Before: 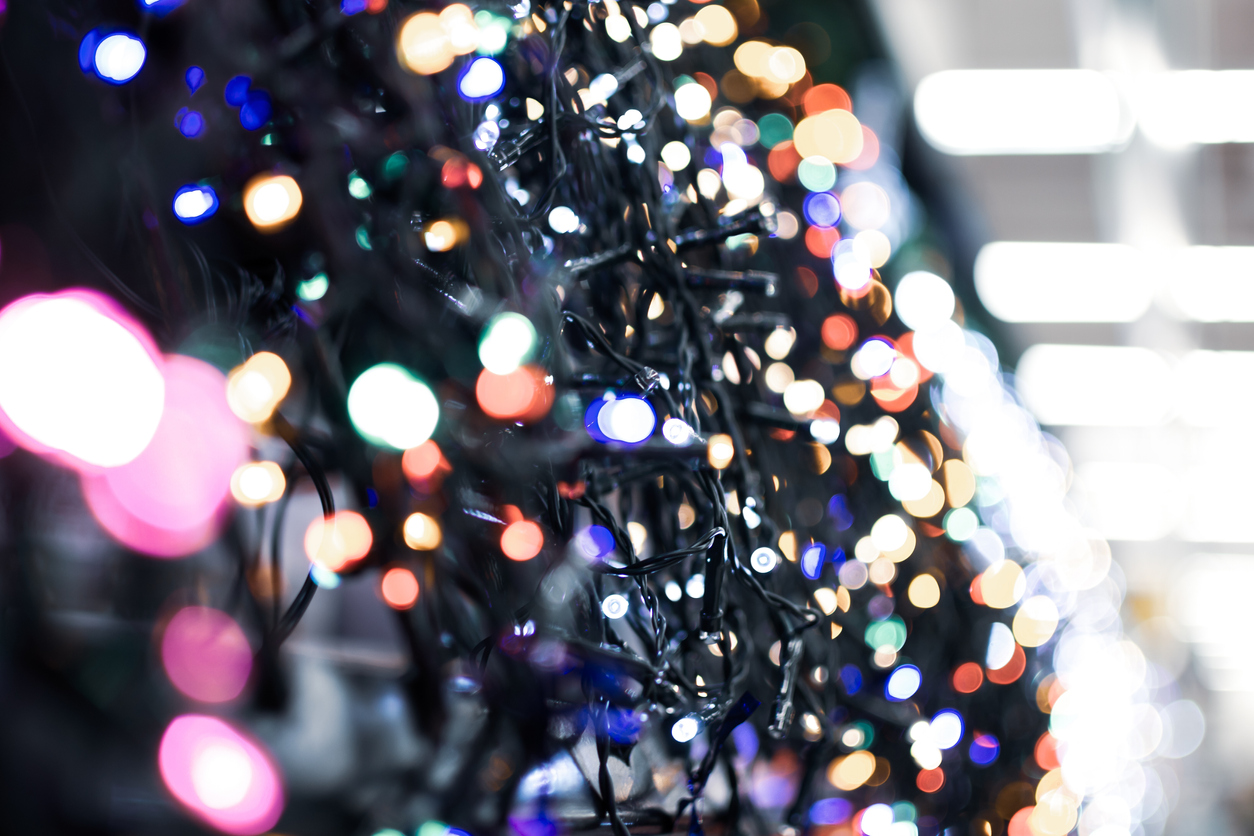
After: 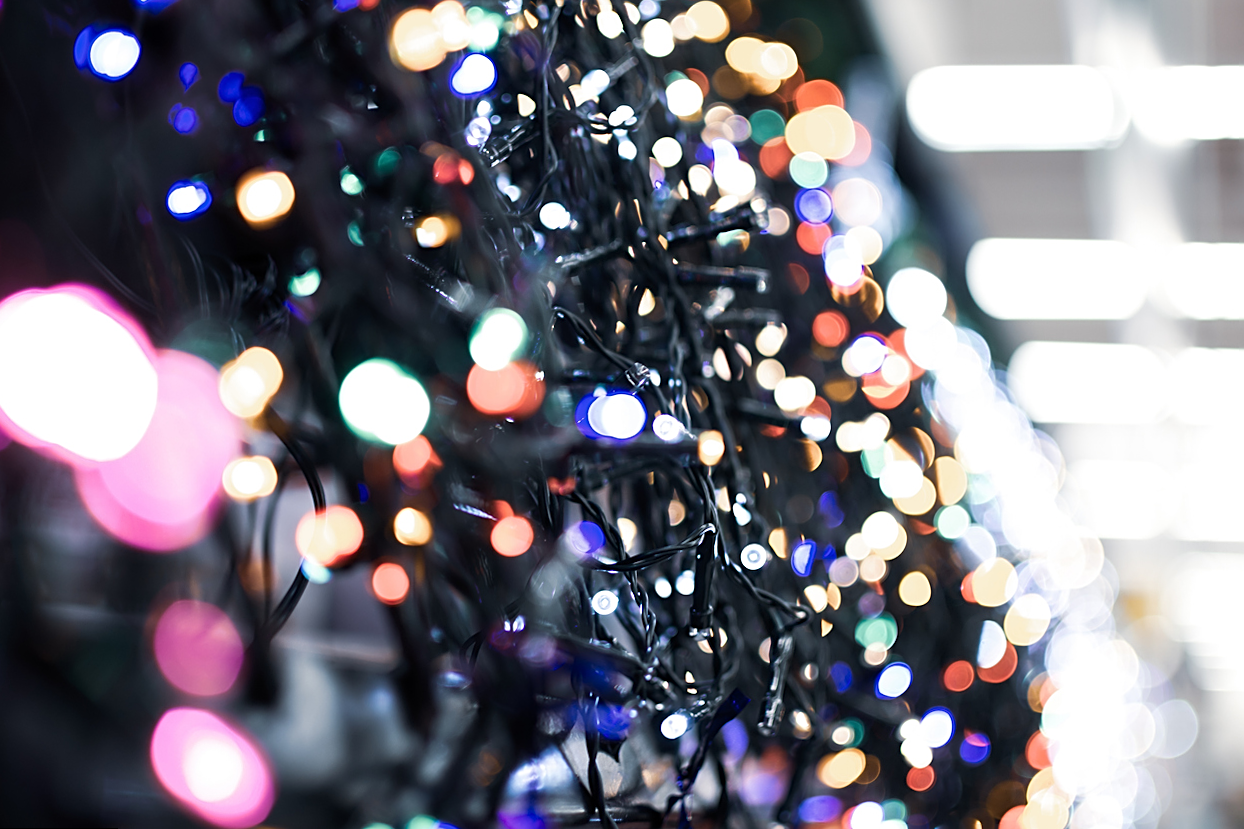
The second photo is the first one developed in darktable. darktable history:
sharpen: on, module defaults
rotate and perspective: rotation 0.192°, lens shift (horizontal) -0.015, crop left 0.005, crop right 0.996, crop top 0.006, crop bottom 0.99
